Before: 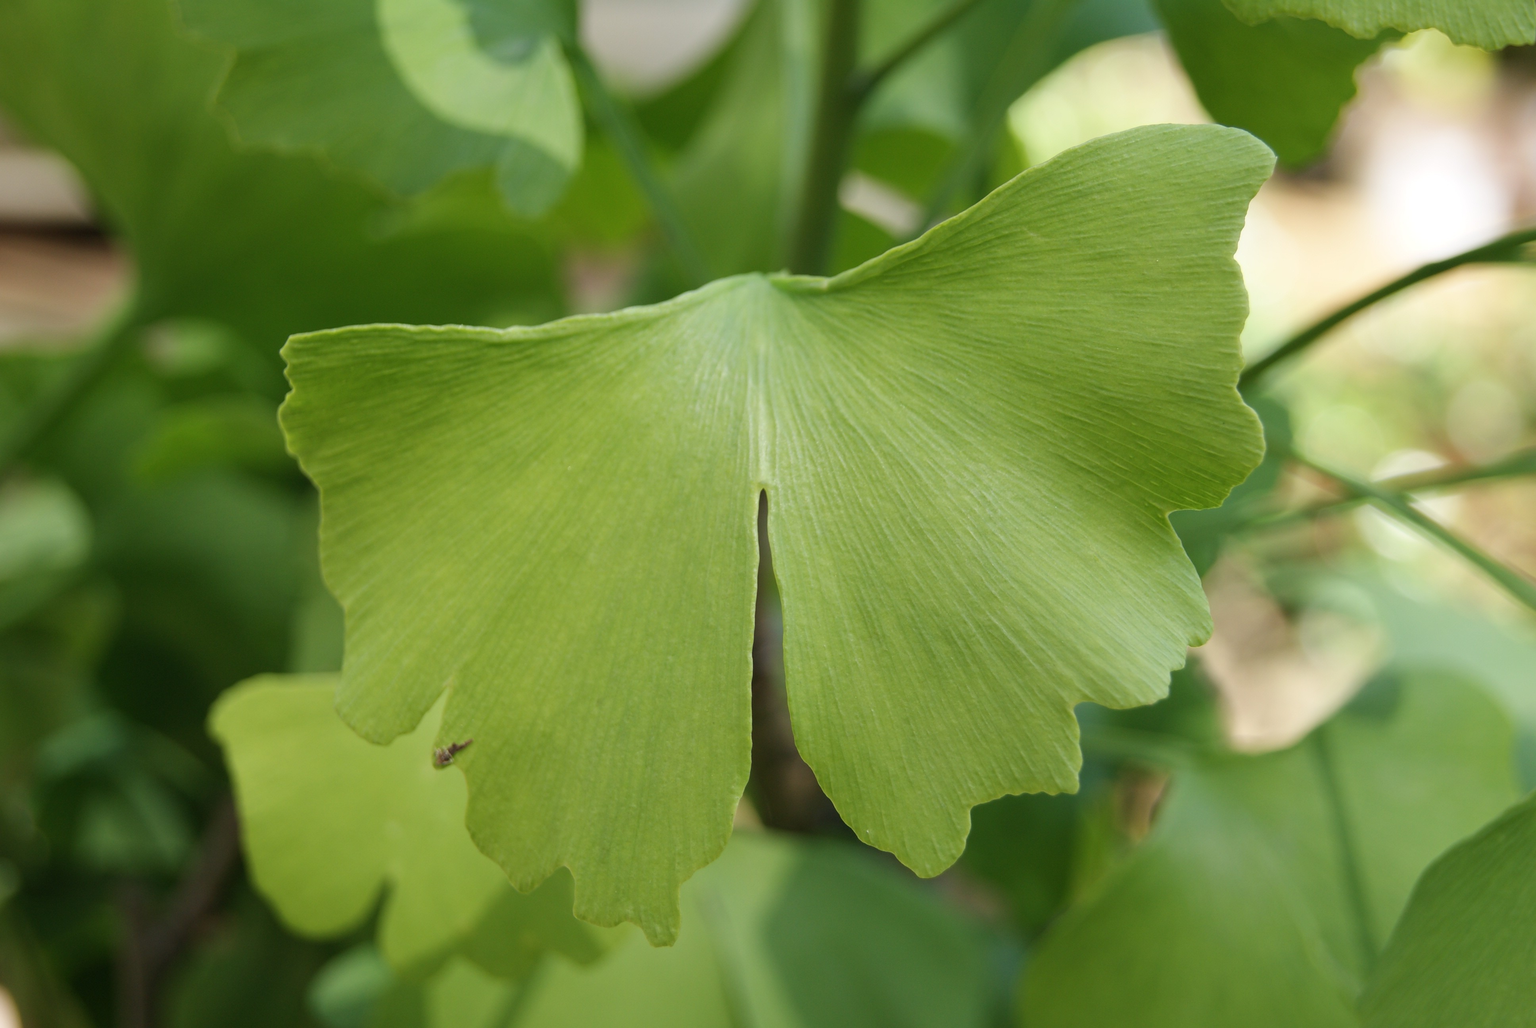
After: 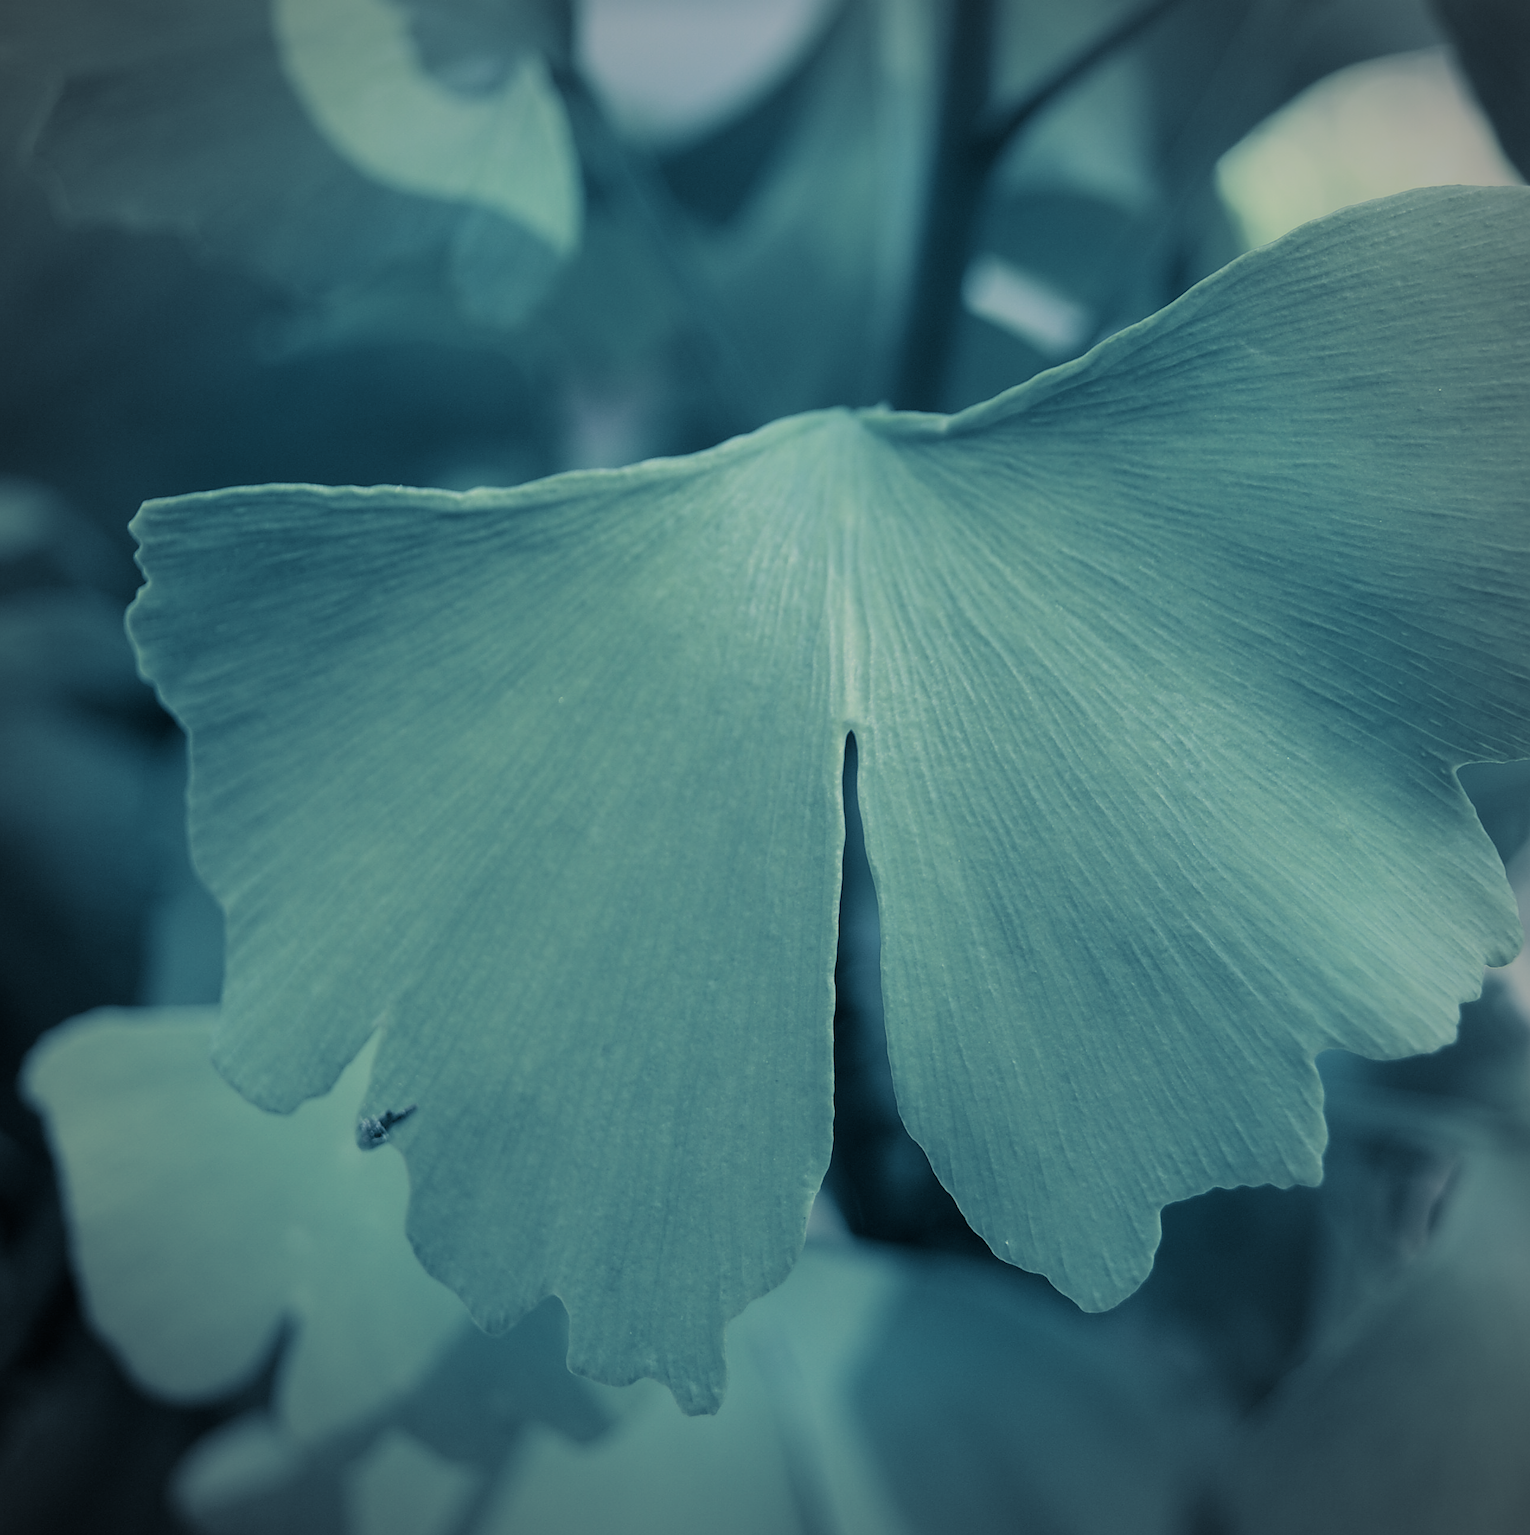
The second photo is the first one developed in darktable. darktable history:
filmic rgb: black relative exposure -7.65 EV, white relative exposure 4.56 EV, hardness 3.61, contrast 1.05
crop and rotate: left 12.648%, right 20.685%
tone equalizer: on, module defaults
vignetting: fall-off radius 60.92%
sharpen: on, module defaults
split-toning: shadows › hue 212.4°, balance -70
white balance: red 0.954, blue 1.079
